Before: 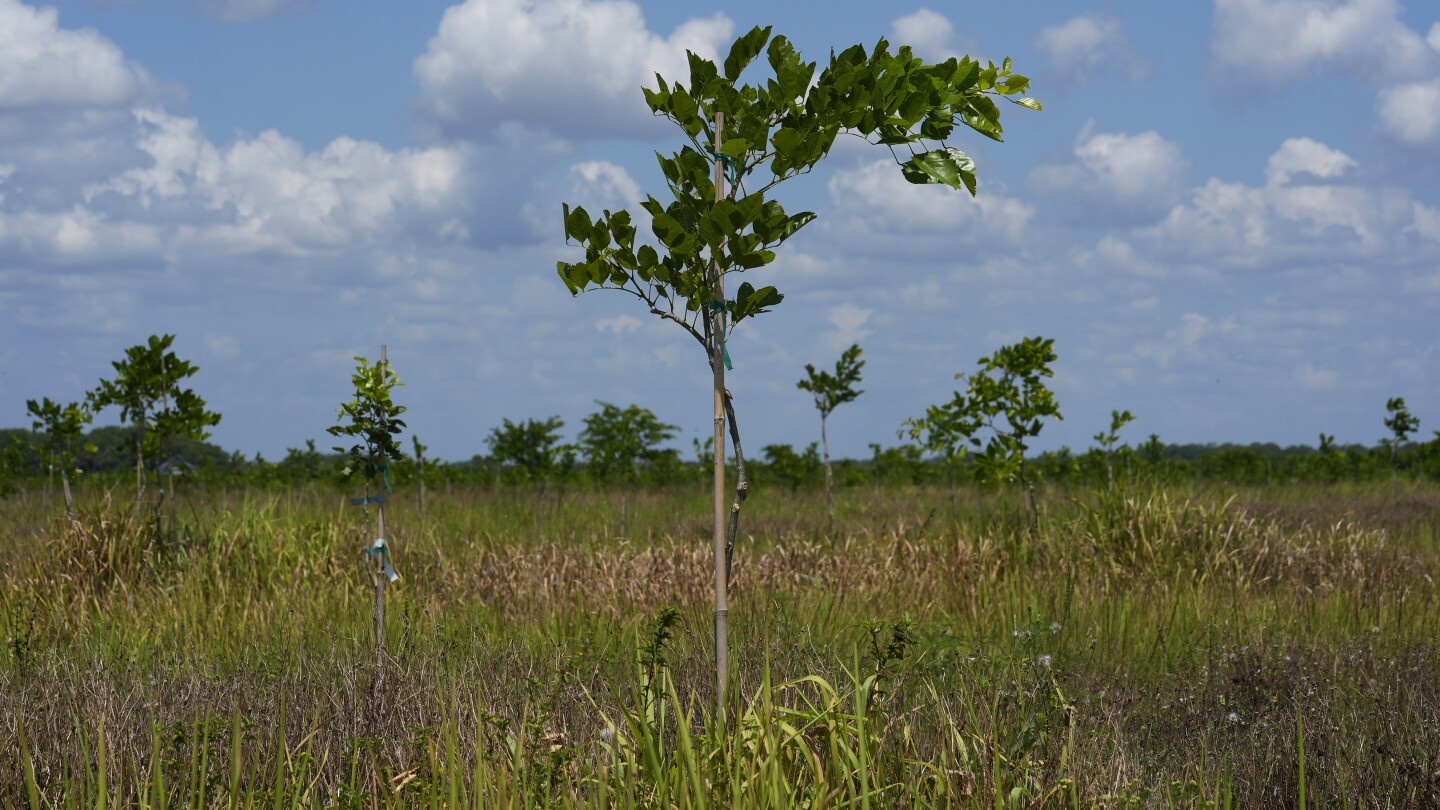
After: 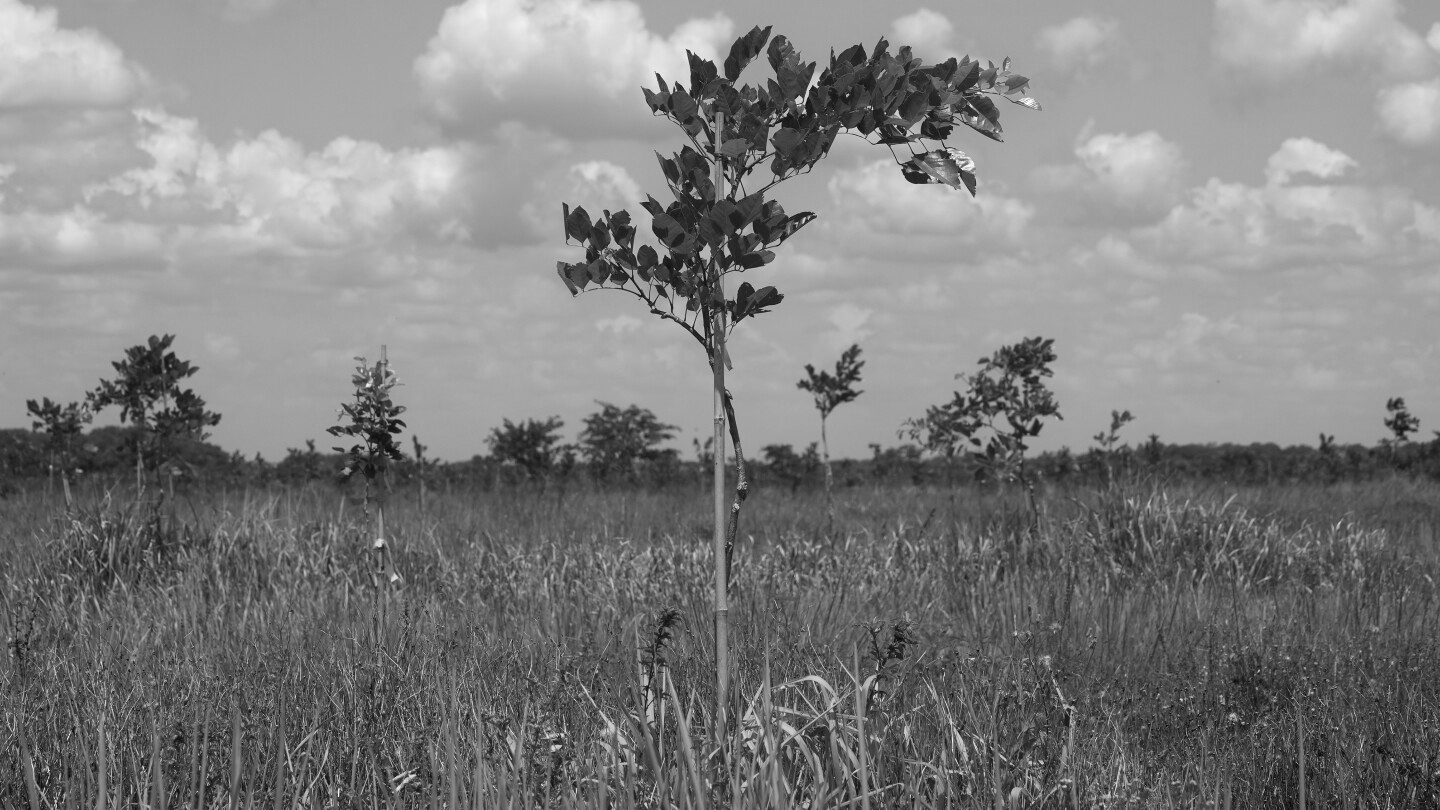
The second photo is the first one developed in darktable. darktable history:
color balance rgb: perceptual saturation grading › global saturation 20%, perceptual saturation grading › highlights -25%, perceptual saturation grading › shadows 25%
monochrome: a 14.95, b -89.96
exposure: black level correction 0, exposure 0.5 EV, compensate highlight preservation false
